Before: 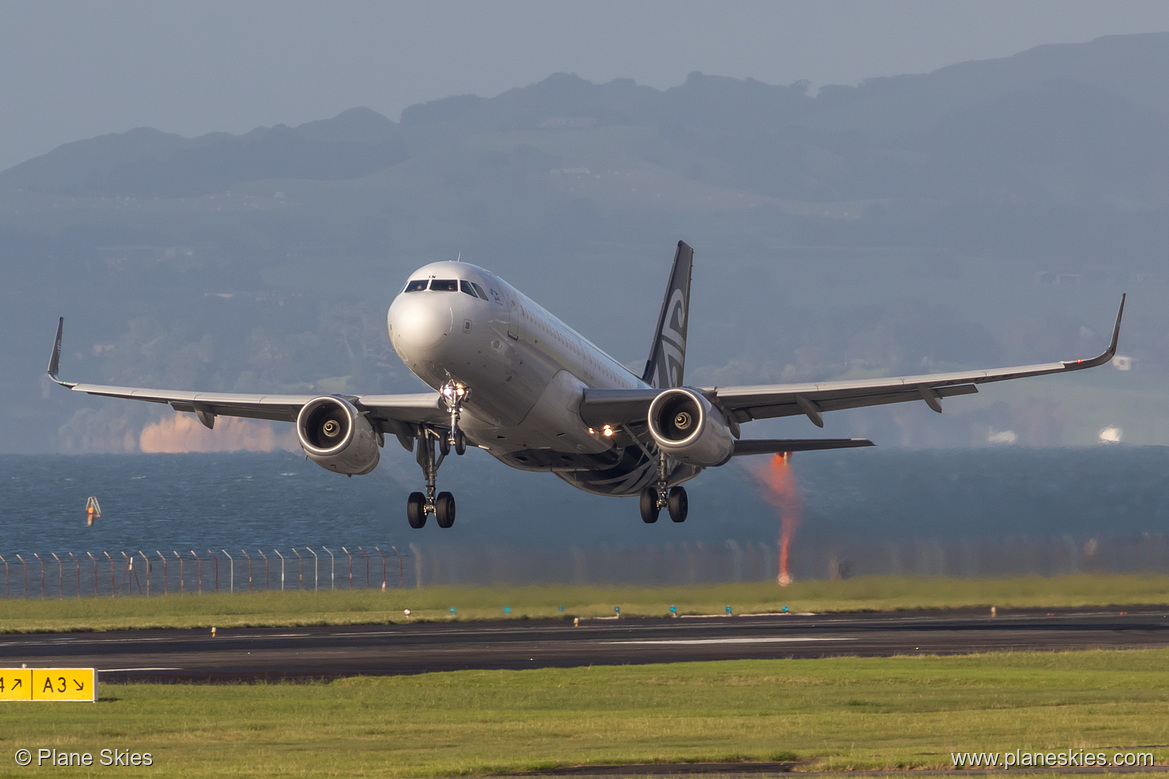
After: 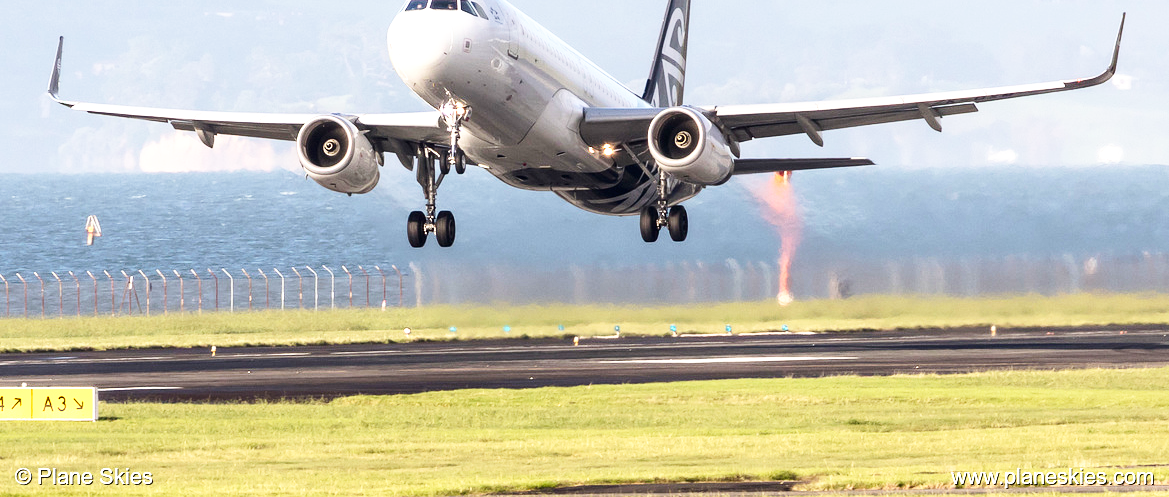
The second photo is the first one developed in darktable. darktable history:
crop and rotate: top 36.106%
base curve: curves: ch0 [(0, 0) (0.005, 0.002) (0.15, 0.3) (0.4, 0.7) (0.75, 0.95) (1, 1)], preserve colors none
exposure: black level correction 0, exposure 0.691 EV, compensate highlight preservation false
tone equalizer: -8 EV -0.77 EV, -7 EV -0.666 EV, -6 EV -0.599 EV, -5 EV -0.379 EV, -3 EV 0.403 EV, -2 EV 0.6 EV, -1 EV 0.68 EV, +0 EV 0.732 EV, edges refinement/feathering 500, mask exposure compensation -1.57 EV, preserve details no
